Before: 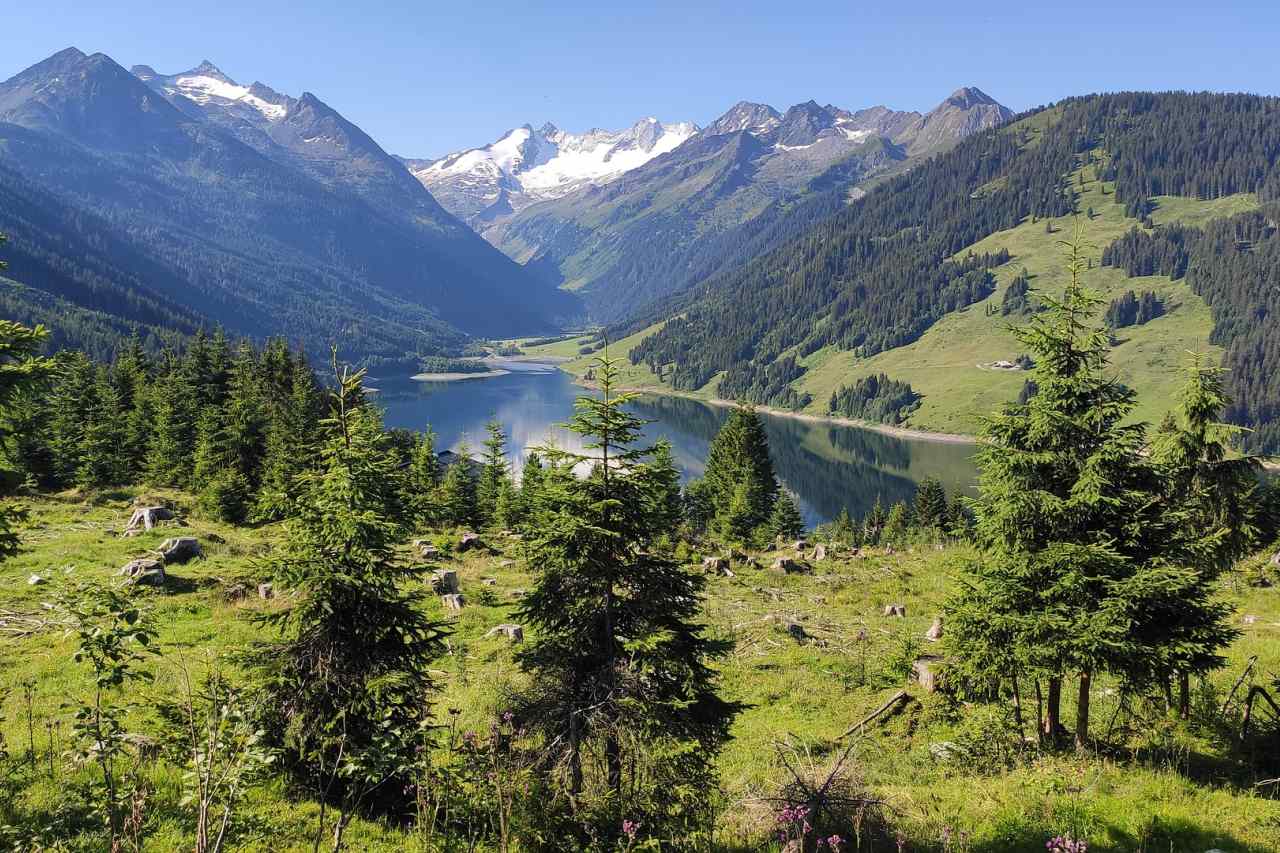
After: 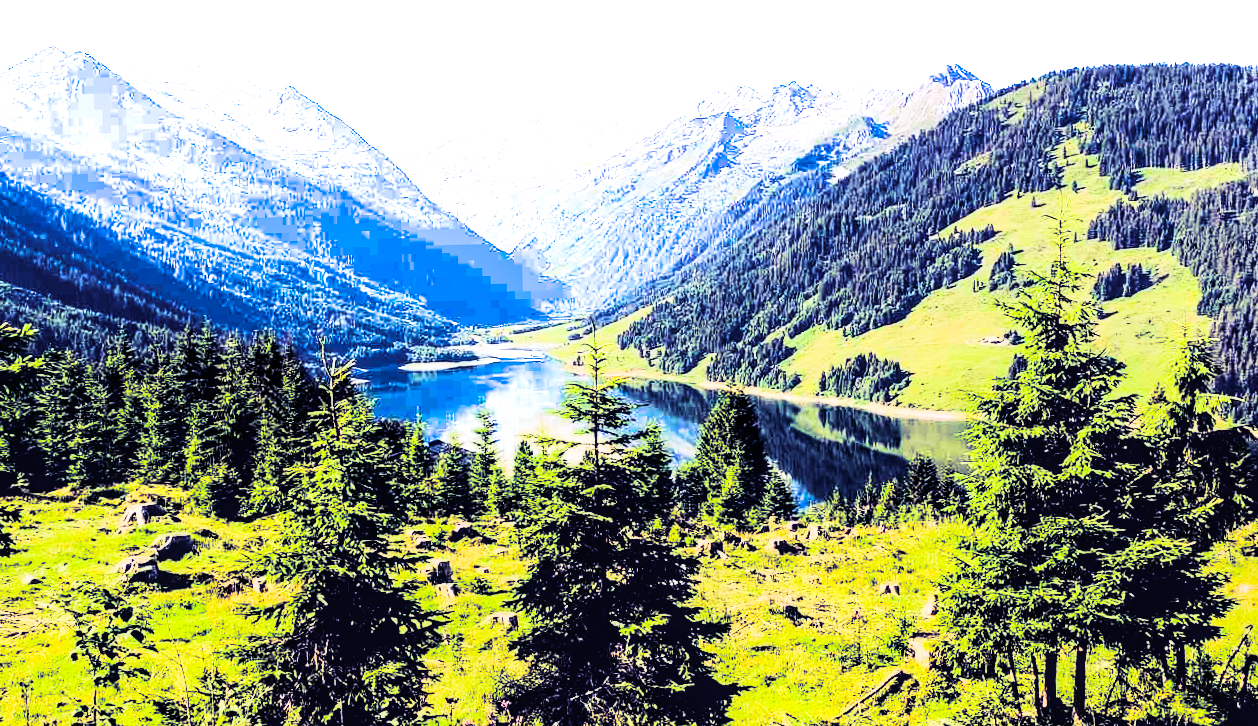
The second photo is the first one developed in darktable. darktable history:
local contrast: on, module defaults
crop and rotate: top 0%, bottom 11.49%
split-toning: shadows › hue 242.67°, shadows › saturation 0.733, highlights › hue 45.33°, highlights › saturation 0.667, balance -53.304, compress 21.15%
rotate and perspective: rotation -1.42°, crop left 0.016, crop right 0.984, crop top 0.035, crop bottom 0.965
rgb curve: curves: ch0 [(0, 0) (0.21, 0.15) (0.24, 0.21) (0.5, 0.75) (0.75, 0.96) (0.89, 0.99) (1, 1)]; ch1 [(0, 0.02) (0.21, 0.13) (0.25, 0.2) (0.5, 0.67) (0.75, 0.9) (0.89, 0.97) (1, 1)]; ch2 [(0, 0.02) (0.21, 0.13) (0.25, 0.2) (0.5, 0.67) (0.75, 0.9) (0.89, 0.97) (1, 1)], compensate middle gray true
contrast brightness saturation: contrast 0.19, brightness -0.24, saturation 0.11
color balance rgb: linear chroma grading › shadows -2.2%, linear chroma grading › highlights -15%, linear chroma grading › global chroma -10%, linear chroma grading › mid-tones -10%, perceptual saturation grading › global saturation 45%, perceptual saturation grading › highlights -50%, perceptual saturation grading › shadows 30%, perceptual brilliance grading › global brilliance 18%, global vibrance 45%
